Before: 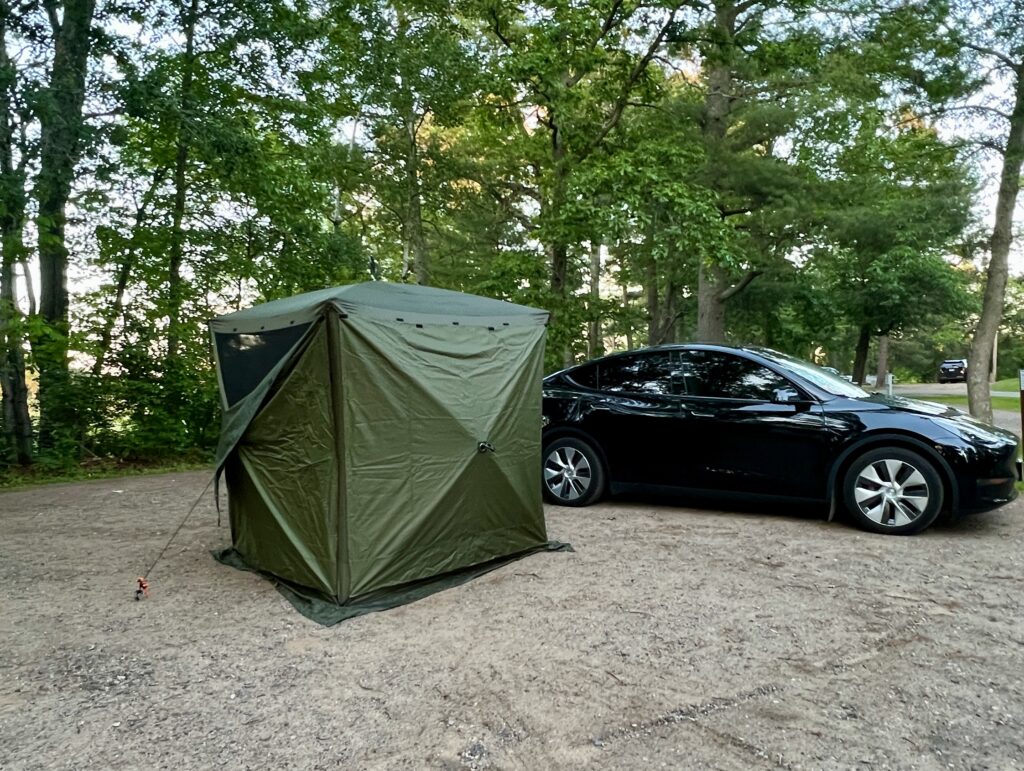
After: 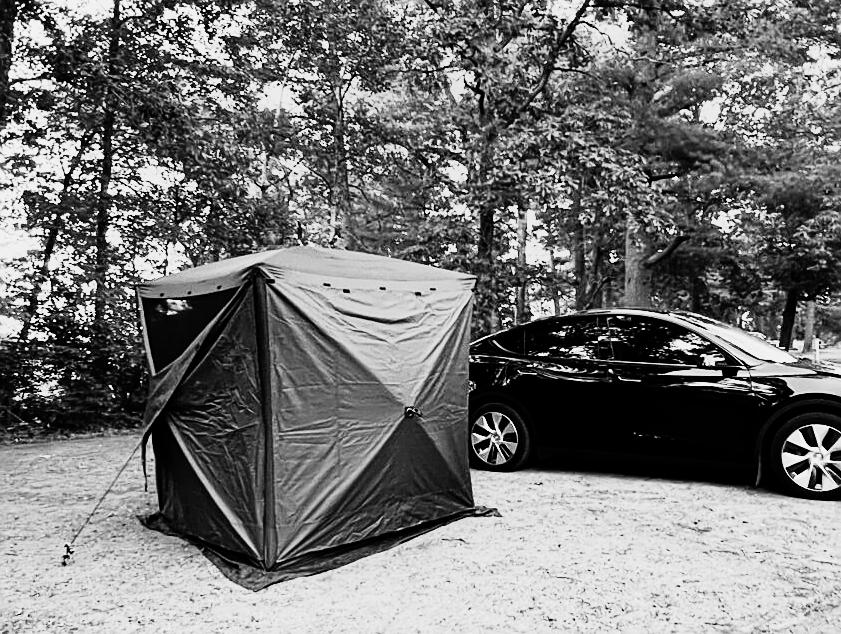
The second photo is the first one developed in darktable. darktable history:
crop and rotate: left 7.196%, top 4.574%, right 10.605%, bottom 13.178%
sharpen: on, module defaults
monochrome: a 14.95, b -89.96
rgb curve: curves: ch0 [(0, 0) (0.21, 0.15) (0.24, 0.21) (0.5, 0.75) (0.75, 0.96) (0.89, 0.99) (1, 1)]; ch1 [(0, 0.02) (0.21, 0.13) (0.25, 0.2) (0.5, 0.67) (0.75, 0.9) (0.89, 0.97) (1, 1)]; ch2 [(0, 0.02) (0.21, 0.13) (0.25, 0.2) (0.5, 0.67) (0.75, 0.9) (0.89, 0.97) (1, 1)], compensate middle gray true
